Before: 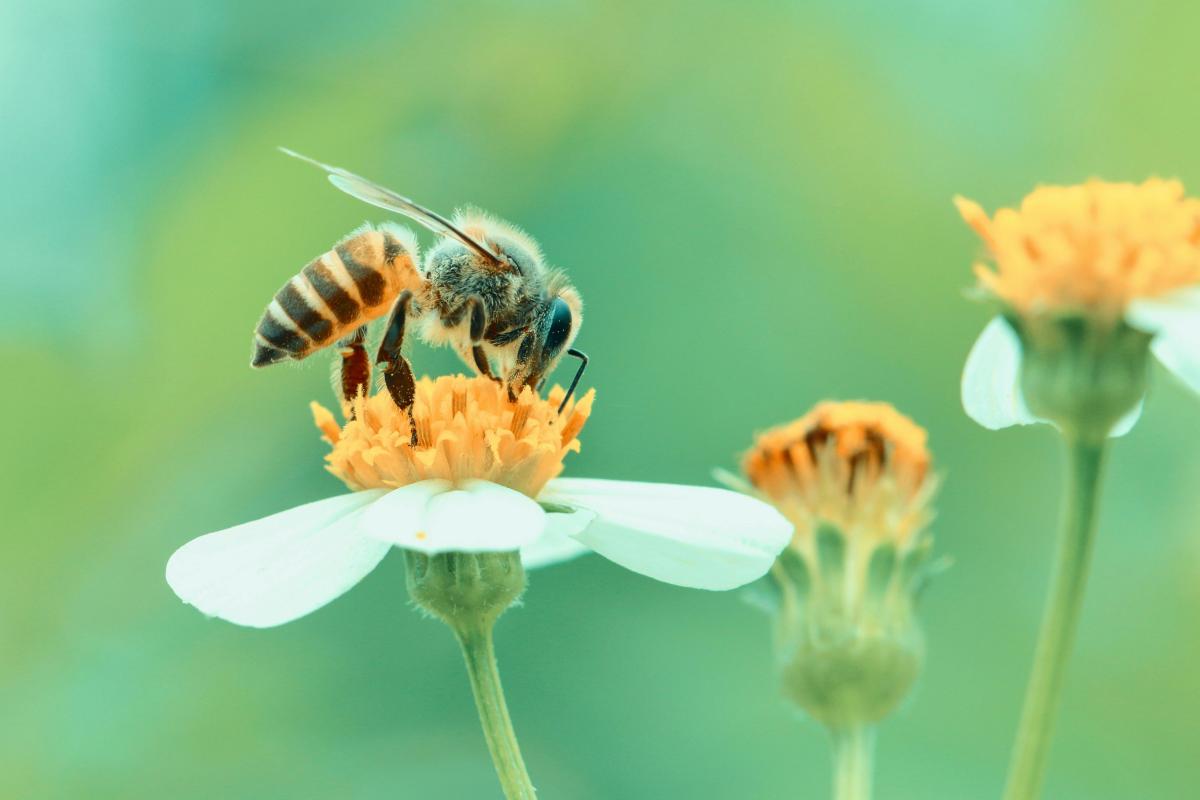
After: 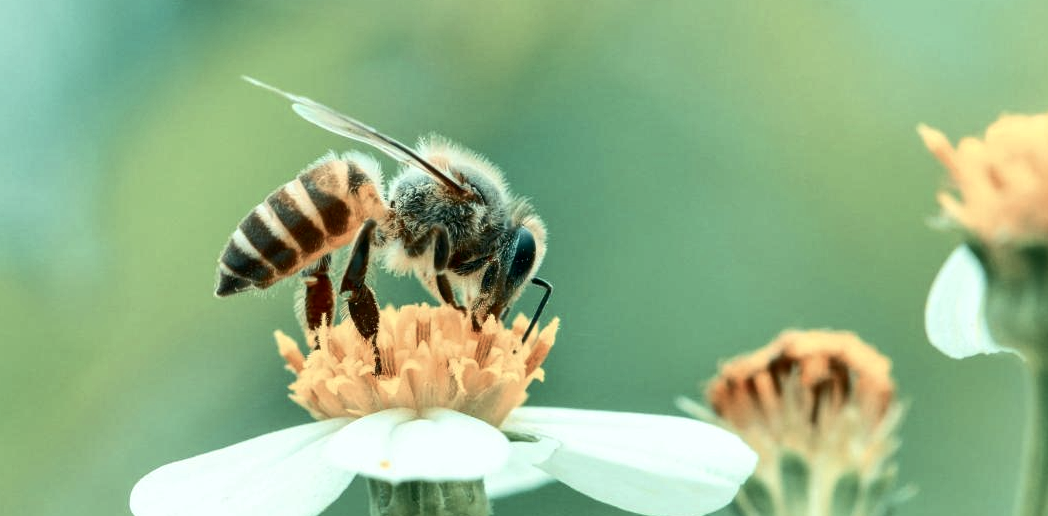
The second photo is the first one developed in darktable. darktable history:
local contrast: highlights 100%, shadows 100%, detail 120%, midtone range 0.2
color balance rgb: perceptual saturation grading › highlights -31.88%, perceptual saturation grading › mid-tones 5.8%, perceptual saturation grading › shadows 18.12%, perceptual brilliance grading › highlights 3.62%, perceptual brilliance grading › mid-tones -18.12%, perceptual brilliance grading › shadows -41.3%
crop: left 3.015%, top 8.969%, right 9.647%, bottom 26.457%
